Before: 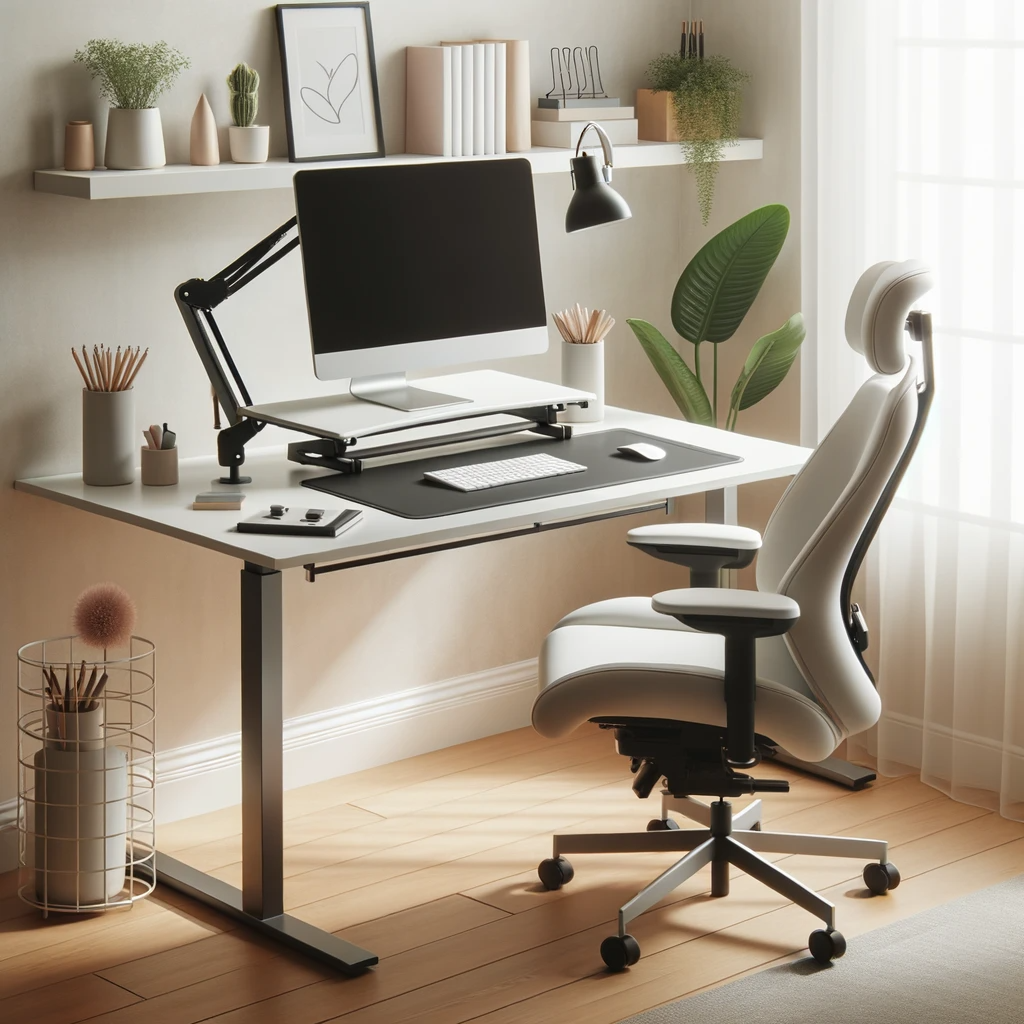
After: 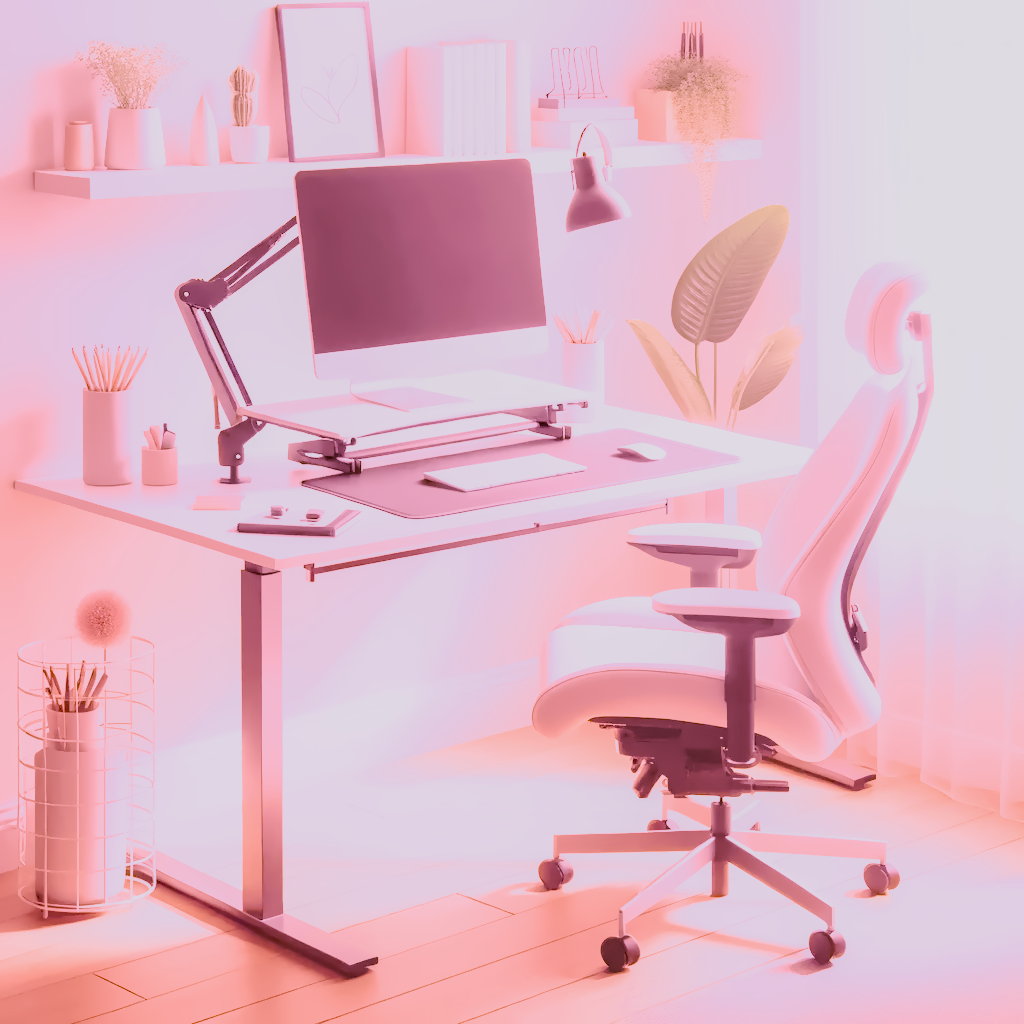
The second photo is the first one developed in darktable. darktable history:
local contrast: on, module defaults
denoise (profiled): preserve shadows 1.52, scattering 0.002, a [-1, 0, 0], compensate highlight preservation false
filmic rgb: black relative exposure -6.98 EV, white relative exposure 5.63 EV, hardness 2.86
haze removal: compatibility mode true, adaptive false
highlight reconstruction: on, module defaults
lens correction: scale 1, crop 1, focal 35, aperture 10, distance 0.775, camera "Canon EOS RP", lens "Canon RF 35mm F1.8 MACRO IS STM"
white balance: red 2.229, blue 1.46
tone equalizer "contrast tone curve: strong": -8 EV -1.08 EV, -7 EV -1.01 EV, -6 EV -0.867 EV, -5 EV -0.578 EV, -3 EV 0.578 EV, -2 EV 0.867 EV, -1 EV 1.01 EV, +0 EV 1.08 EV, edges refinement/feathering 500, mask exposure compensation -1.57 EV, preserve details no
color balance rgb "basic colorfulness: vibrant colors": perceptual saturation grading › global saturation 20%, perceptual saturation grading › highlights -25%, perceptual saturation grading › shadows 50%
color correction: highlights a* -1.43, highlights b* 10.12, shadows a* 0.395, shadows b* 19.35
velvia: on, module defaults
color calibration: illuminant as shot in camera, x 0.379, y 0.396, temperature 4138.76 K
color look up table: target a [13.56, 18.13, -4.88, -18.23, 8.84, -33.4, 41.41, 10.41, 48.24, 22.98, -23.71, 22.1, 14.18, -46.08, 53.38, 4.545, 49.99, -28.63, -0.43, -0.64, -0.73, -0.15, -0.42, -0.08, 0 ×25], target b [14.06, 17.81, -21.93, 30.49, -25.4, -0.2, 65.55, -45.96, 16.25, -21.59, 57.26, 77.48, -50.3, 37.7, 28.19, 89.81, -14.57, -28.64, 1.19, -0.34, -0.5, -0.27, -1.23, -0.97, 0 ×25], num patches 24
